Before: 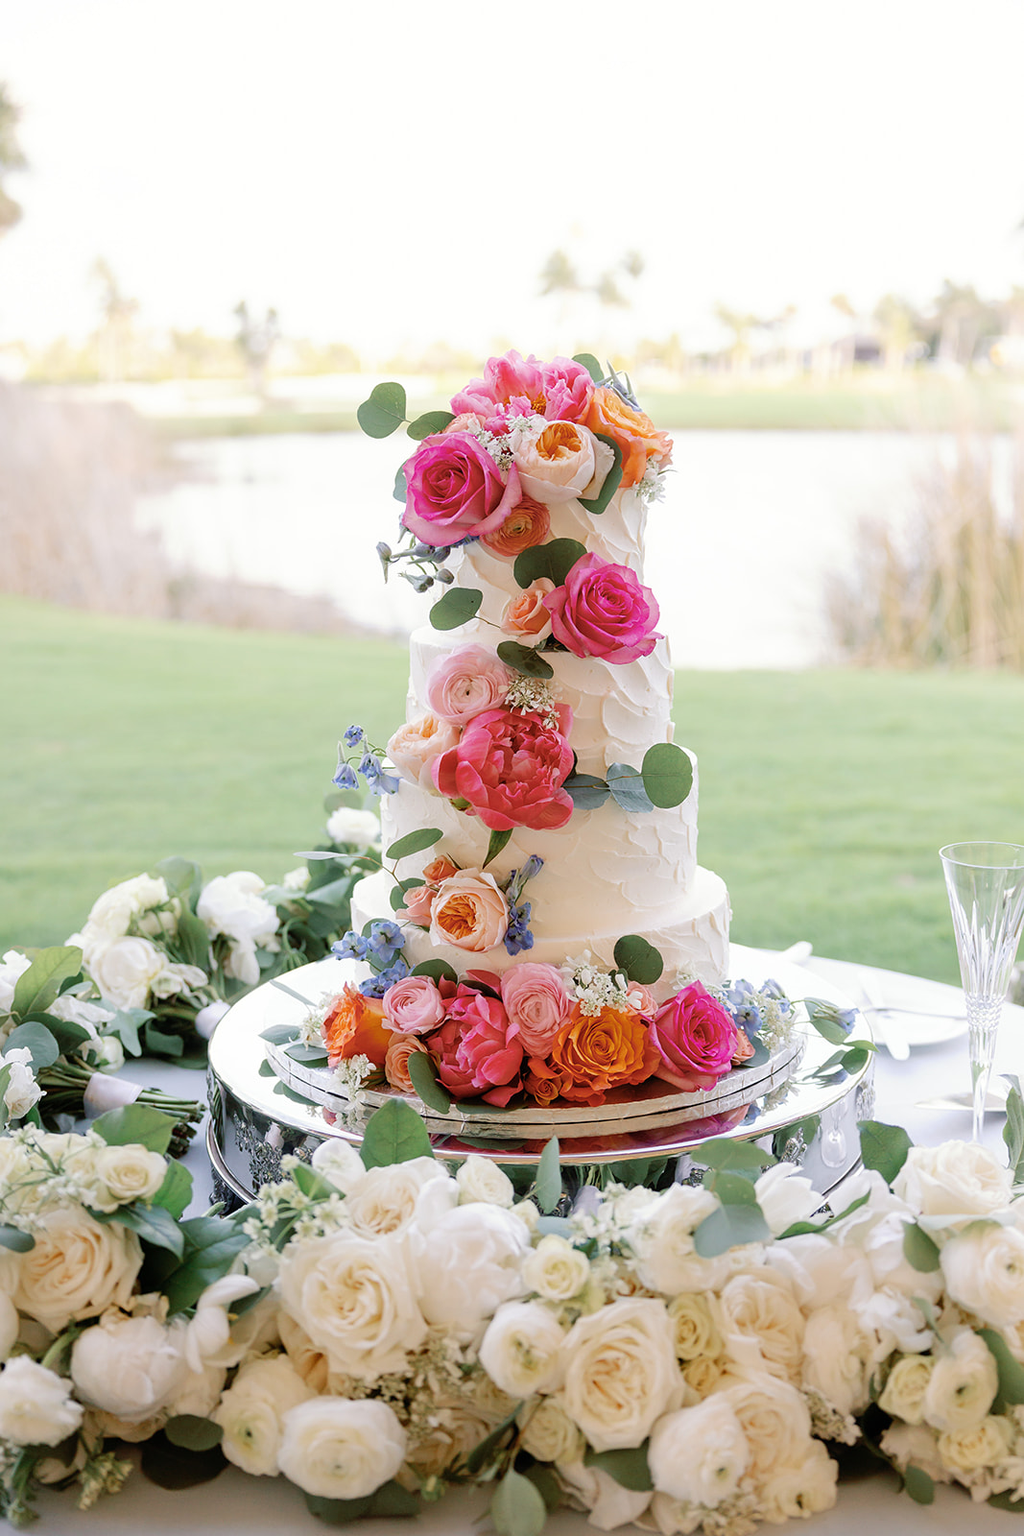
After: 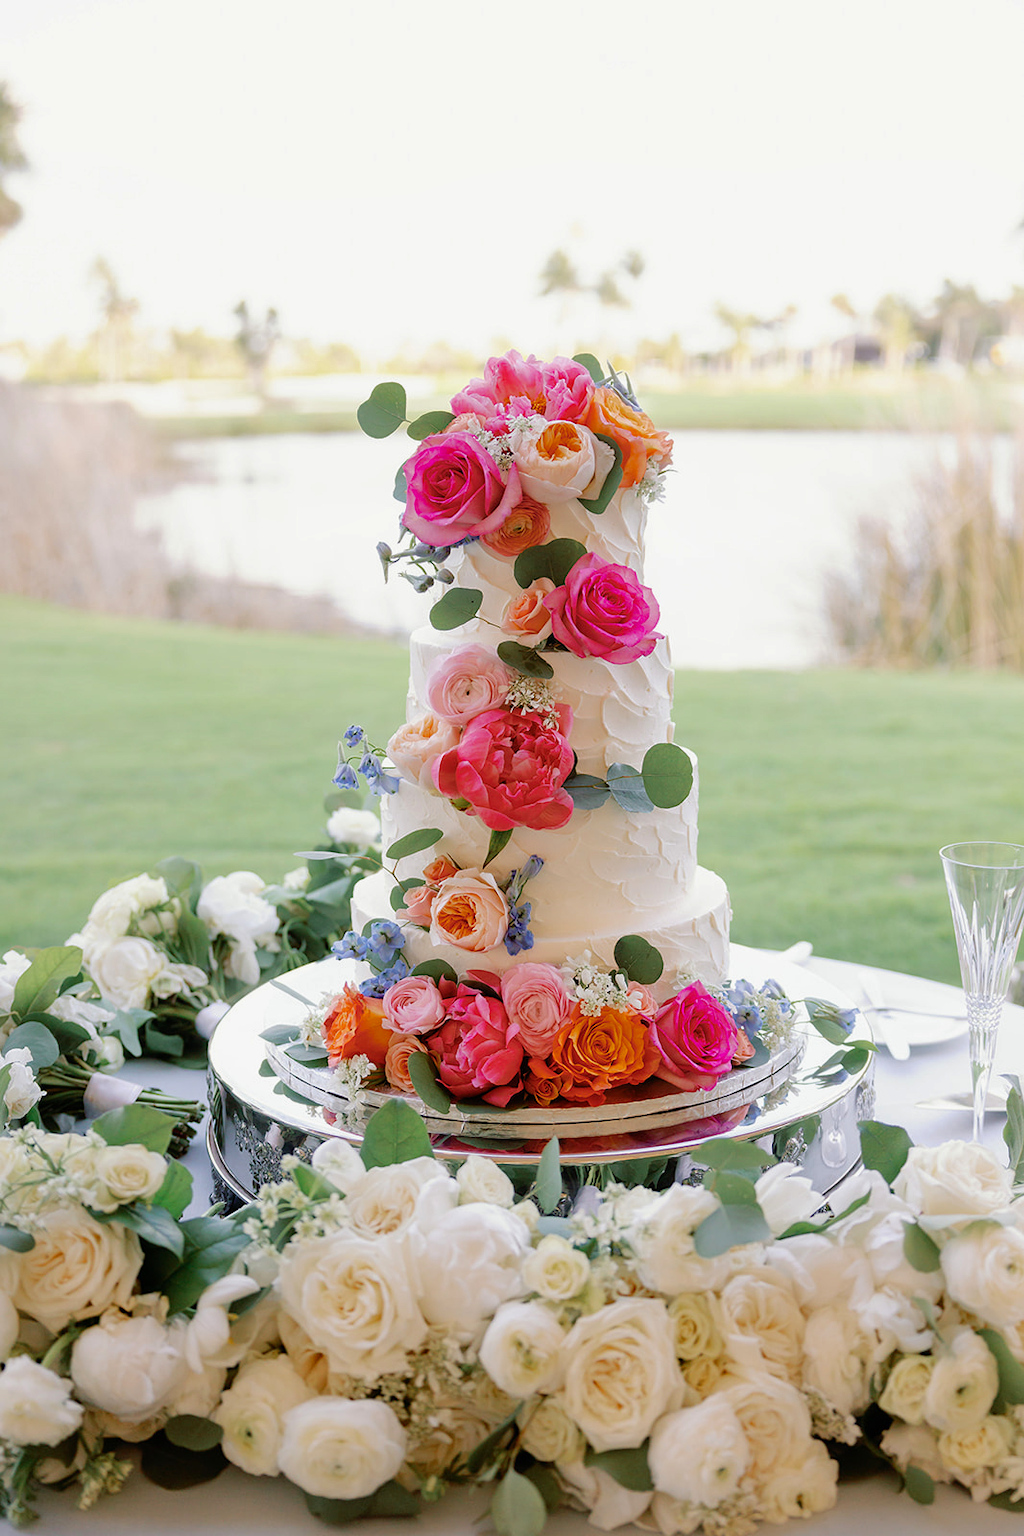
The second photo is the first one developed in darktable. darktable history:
contrast brightness saturation: saturation 0.098
shadows and highlights: shadows -20.41, white point adjustment -2.17, highlights -34.91, highlights color adjustment 52.53%
